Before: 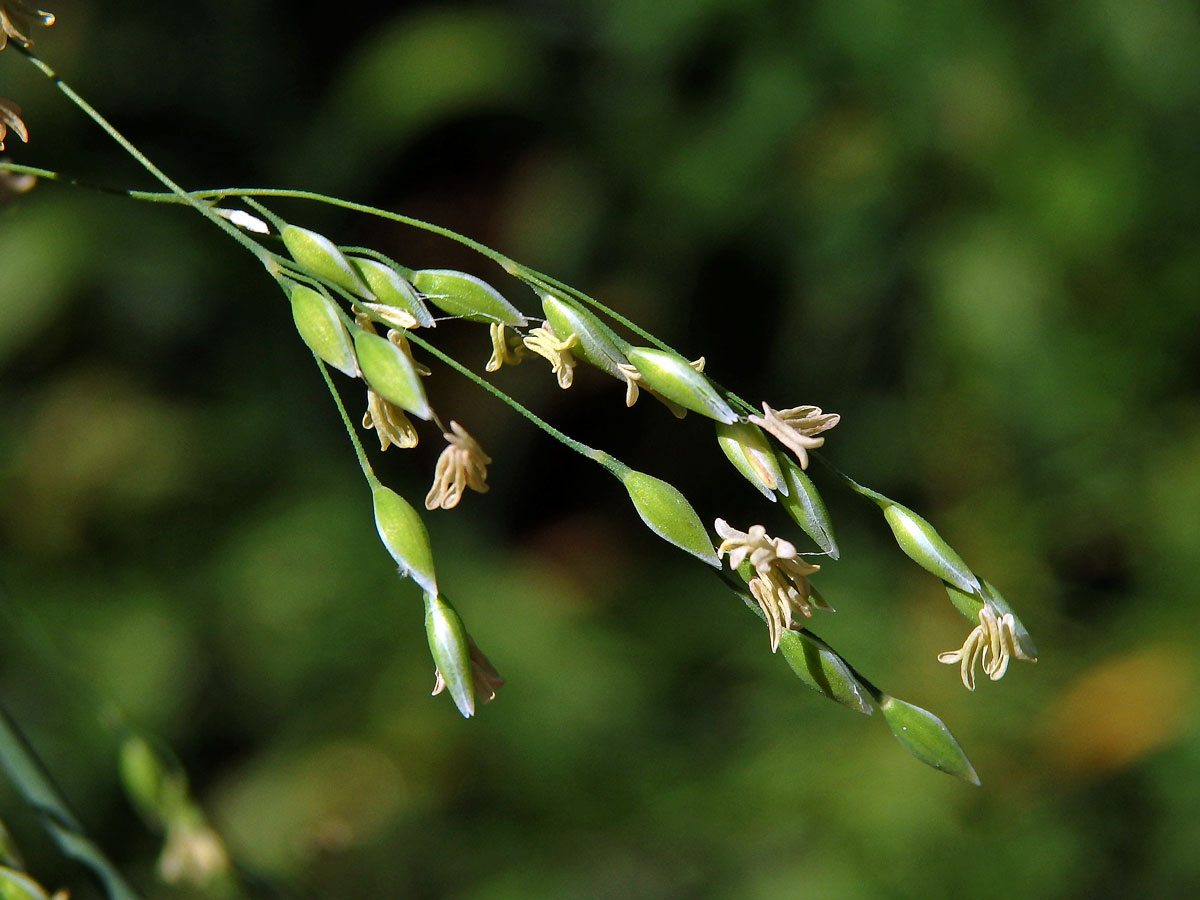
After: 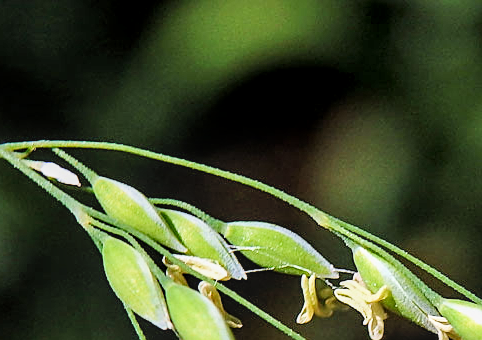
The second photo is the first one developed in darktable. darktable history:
sharpen: on, module defaults
exposure: black level correction 0, exposure 1.2 EV, compensate highlight preservation false
crop: left 15.784%, top 5.433%, right 44.044%, bottom 56.747%
filmic rgb: black relative exposure -8.01 EV, white relative exposure 4.03 EV, hardness 4.2
local contrast: on, module defaults
